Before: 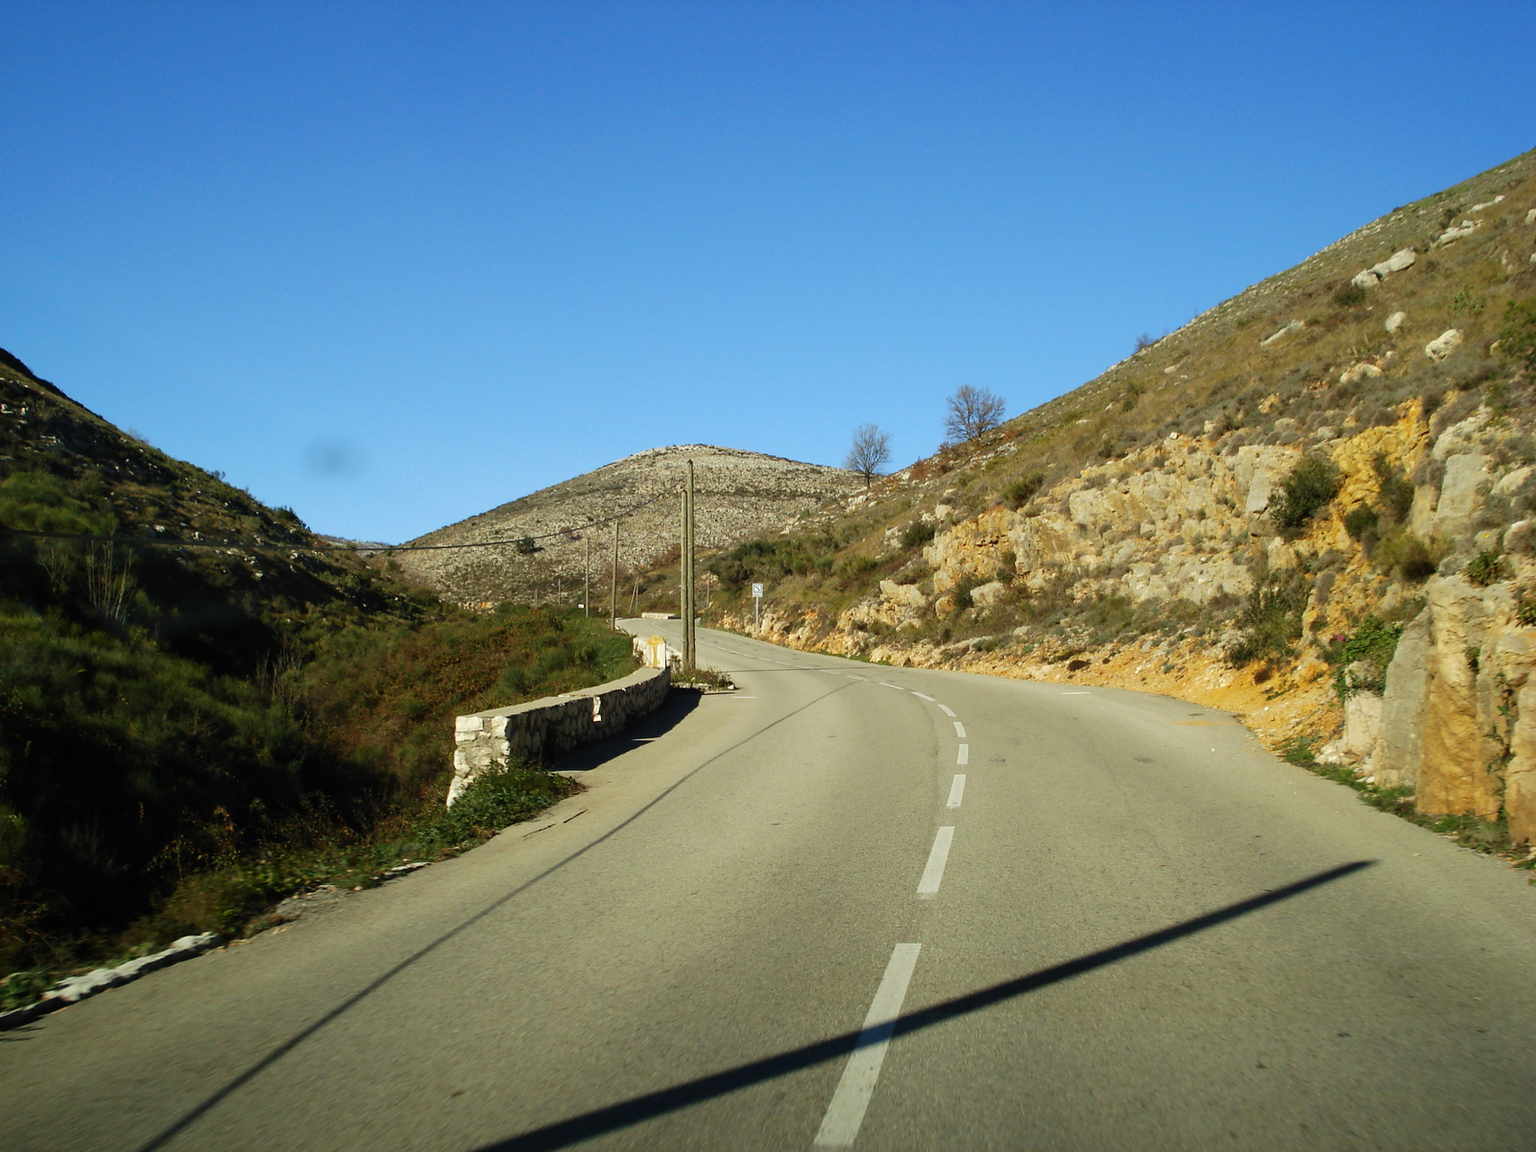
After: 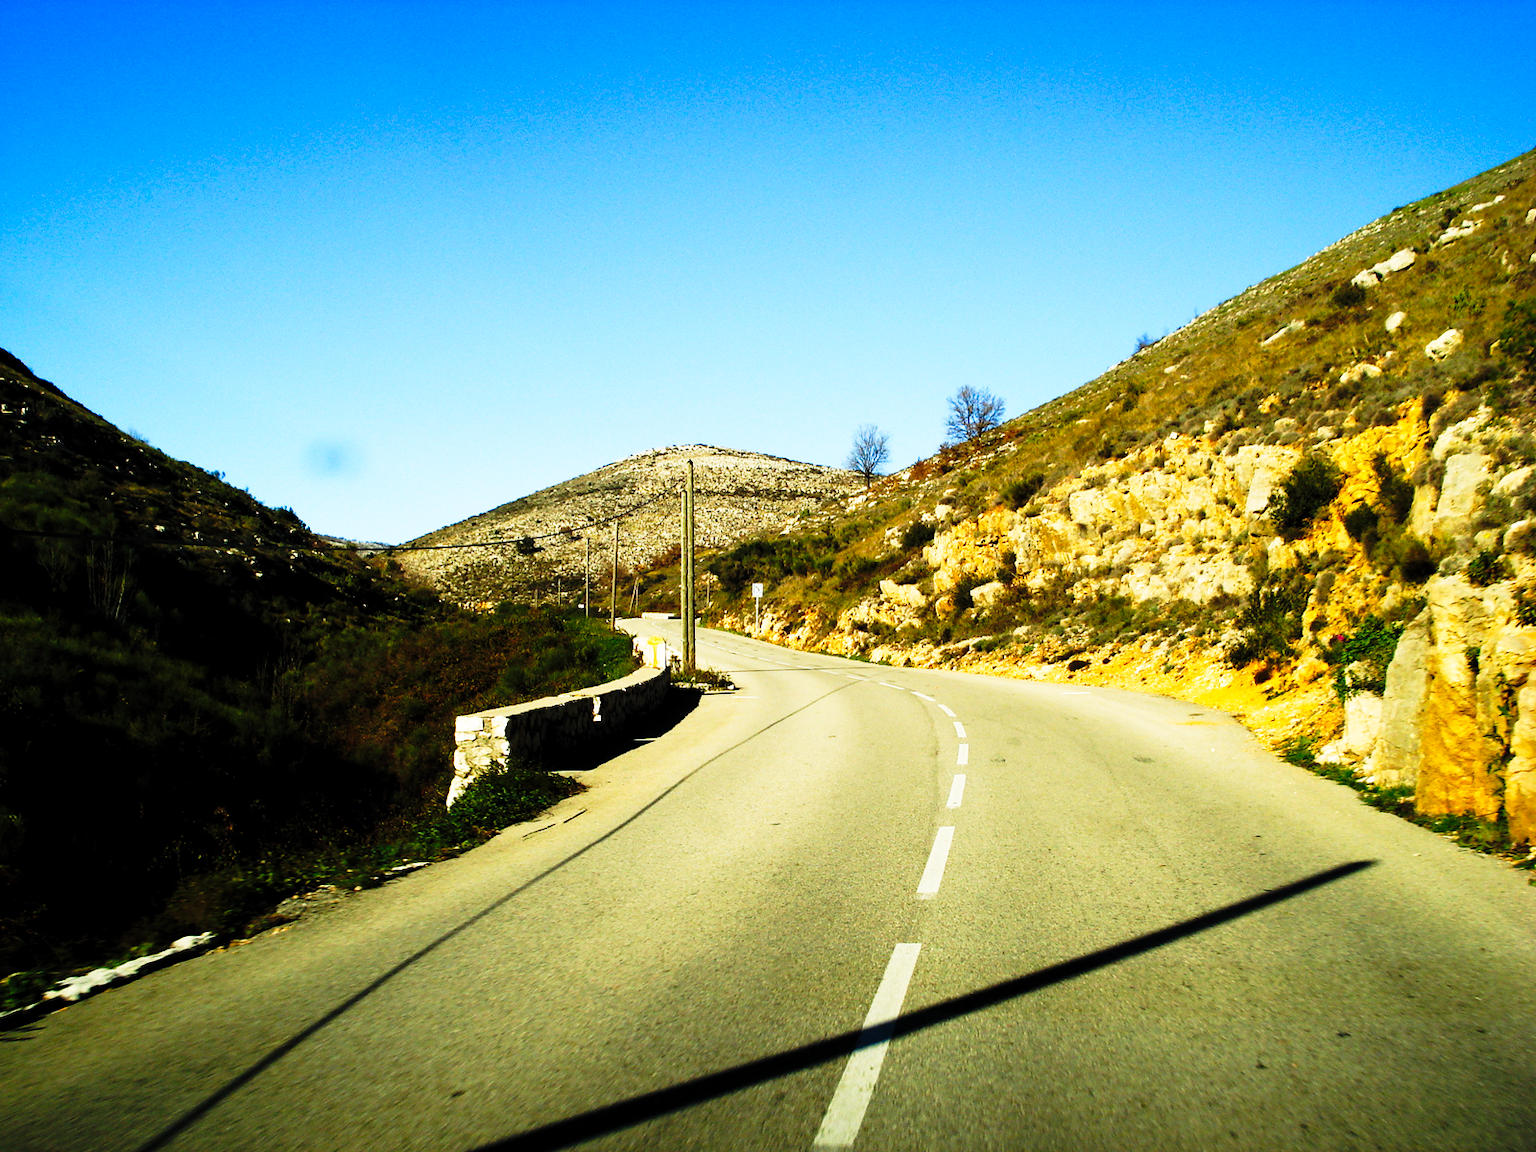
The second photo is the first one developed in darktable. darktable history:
levels: levels [0.018, 0.493, 1]
tone curve: curves: ch0 [(0, 0) (0.003, 0.005) (0.011, 0.008) (0.025, 0.013) (0.044, 0.017) (0.069, 0.022) (0.1, 0.029) (0.136, 0.038) (0.177, 0.053) (0.224, 0.081) (0.277, 0.128) (0.335, 0.214) (0.399, 0.343) (0.468, 0.478) (0.543, 0.641) (0.623, 0.798) (0.709, 0.911) (0.801, 0.971) (0.898, 0.99) (1, 1)], preserve colors none
